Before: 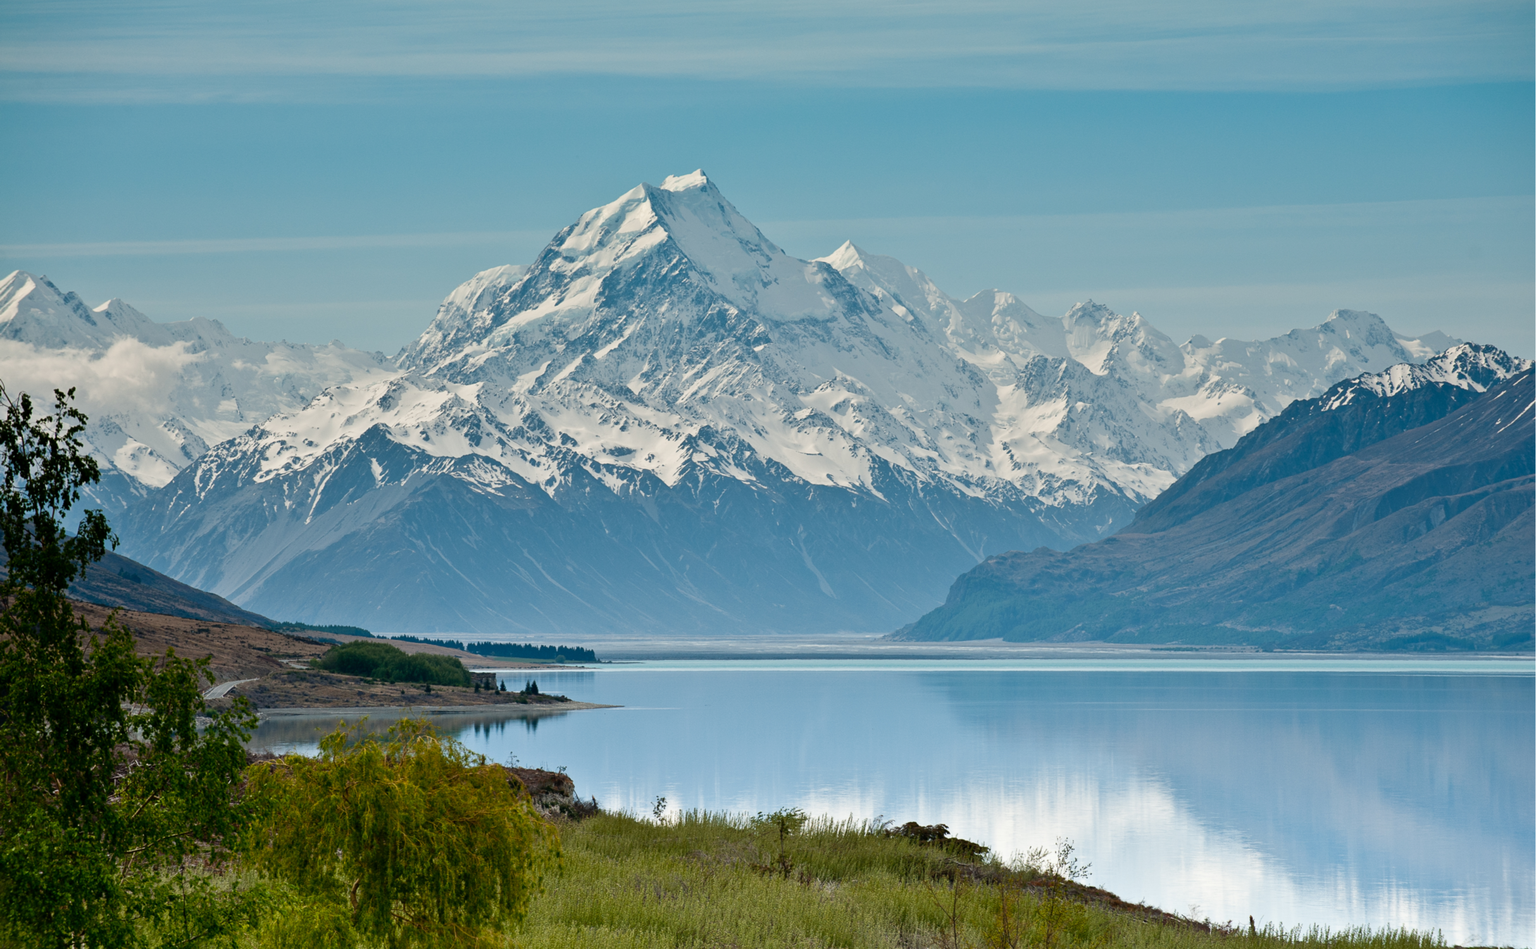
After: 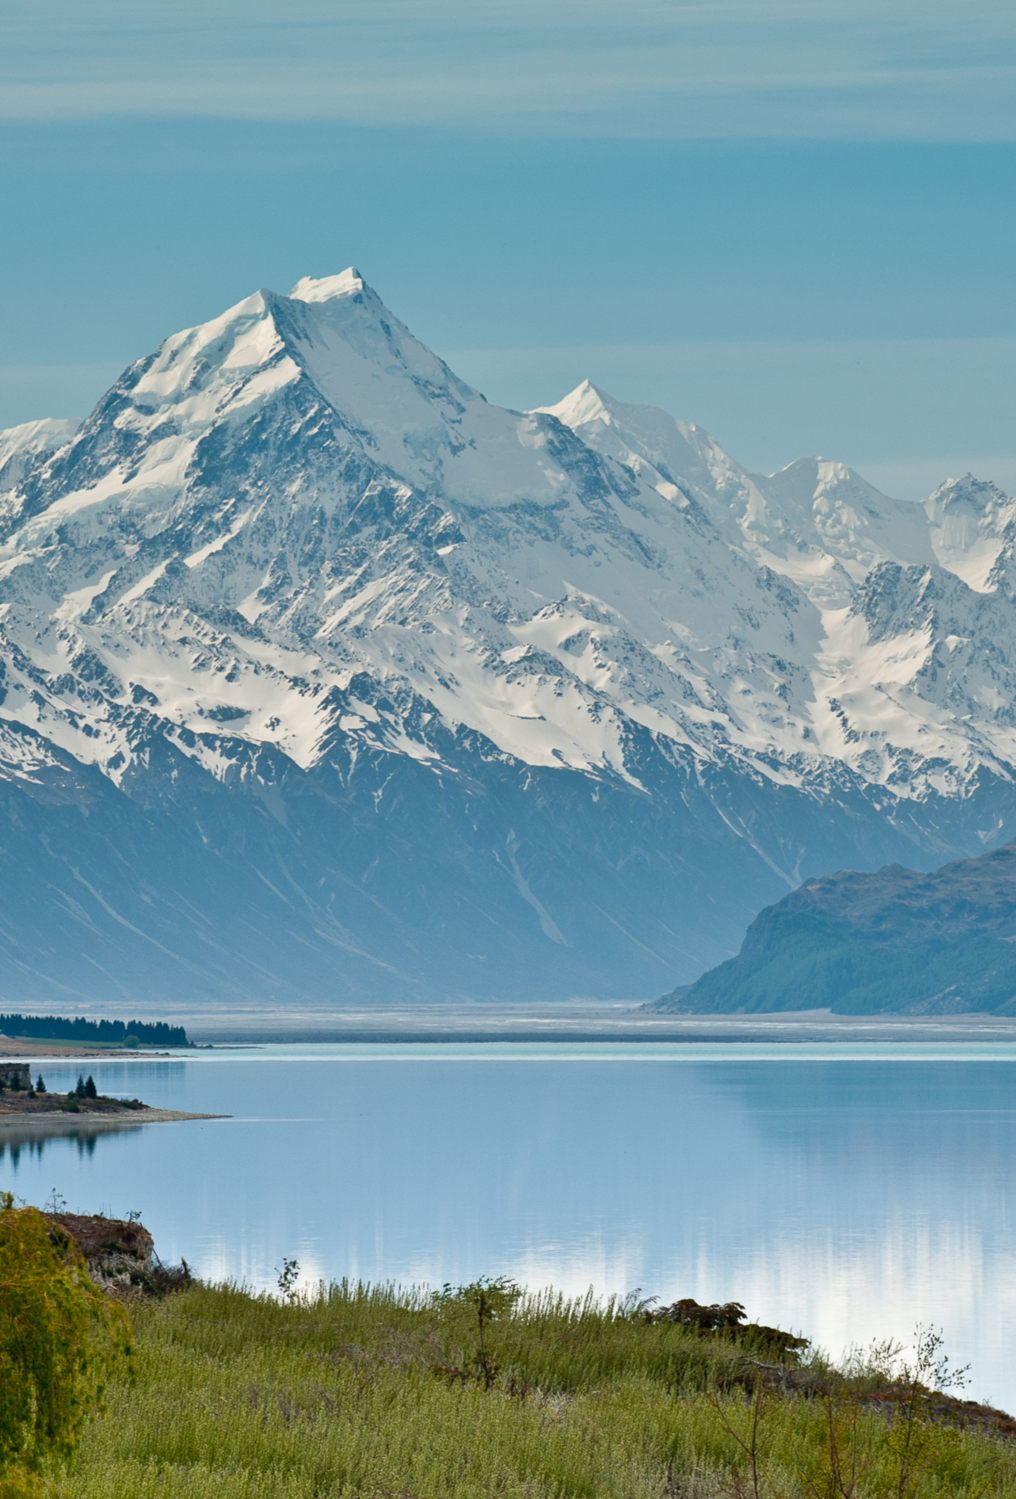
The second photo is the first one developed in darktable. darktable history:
crop: left 31.079%, right 27.028%
